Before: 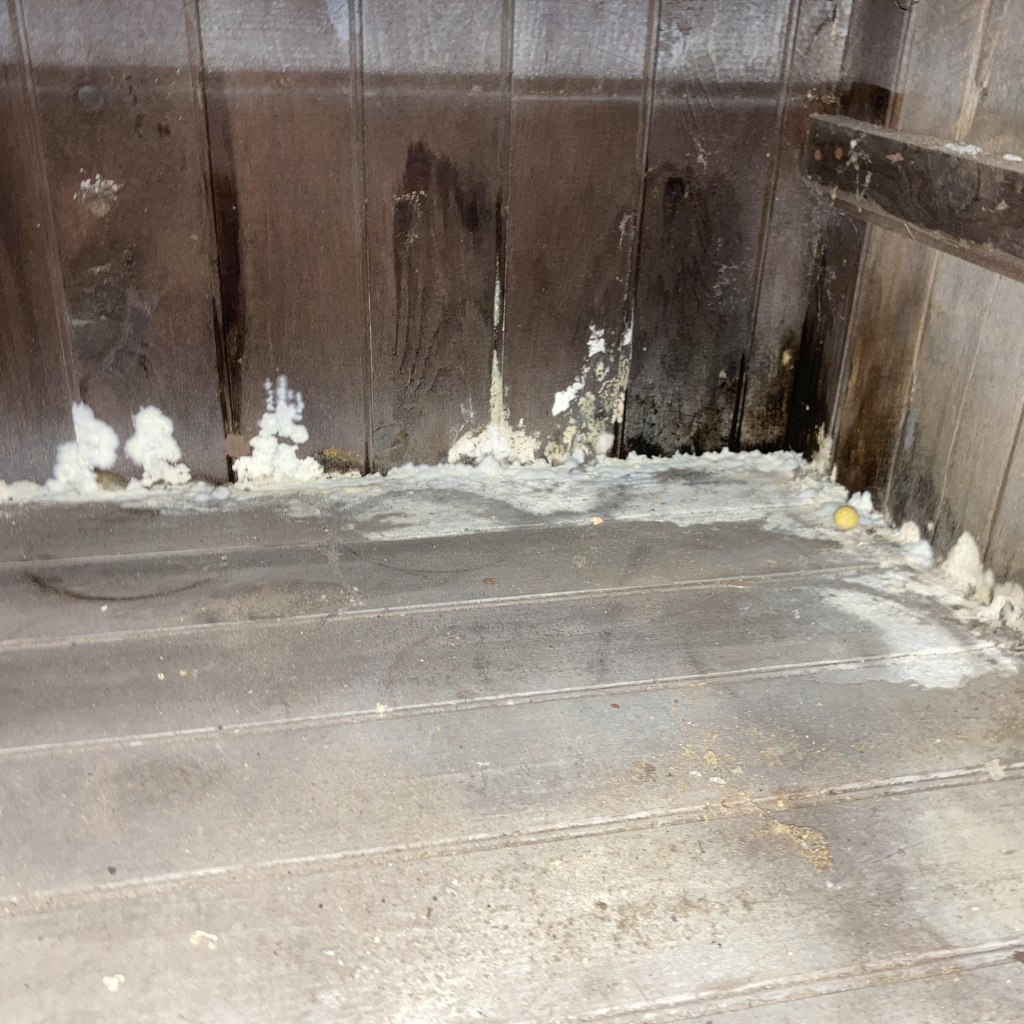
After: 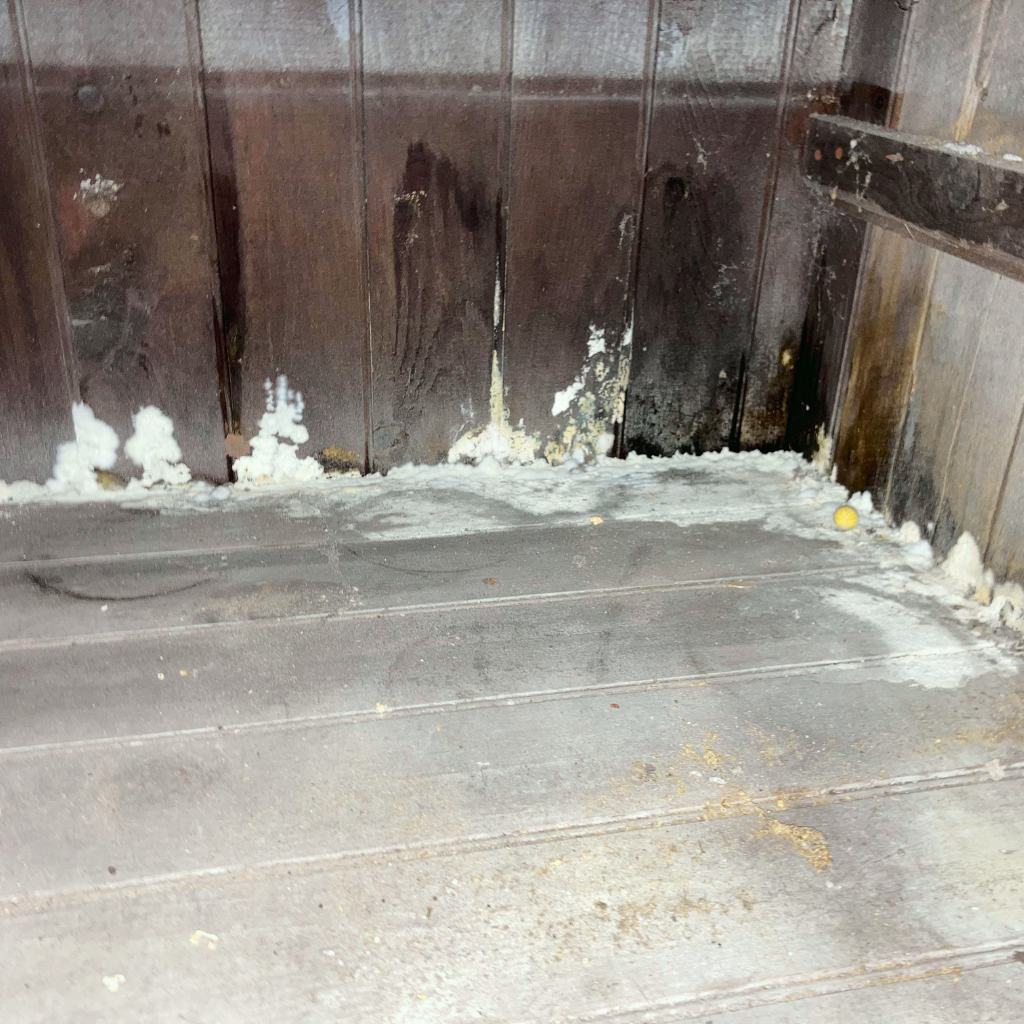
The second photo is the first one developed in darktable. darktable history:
tone curve: curves: ch0 [(0, 0.003) (0.056, 0.041) (0.211, 0.187) (0.482, 0.519) (0.836, 0.864) (0.997, 0.984)]; ch1 [(0, 0) (0.276, 0.206) (0.393, 0.364) (0.482, 0.471) (0.506, 0.5) (0.523, 0.523) (0.572, 0.604) (0.635, 0.665) (0.695, 0.759) (1, 1)]; ch2 [(0, 0) (0.438, 0.456) (0.473, 0.47) (0.503, 0.503) (0.536, 0.527) (0.562, 0.584) (0.612, 0.61) (0.679, 0.72) (1, 1)], color space Lab, independent channels, preserve colors none
color correction: highlights a* -0.182, highlights b* -0.124
